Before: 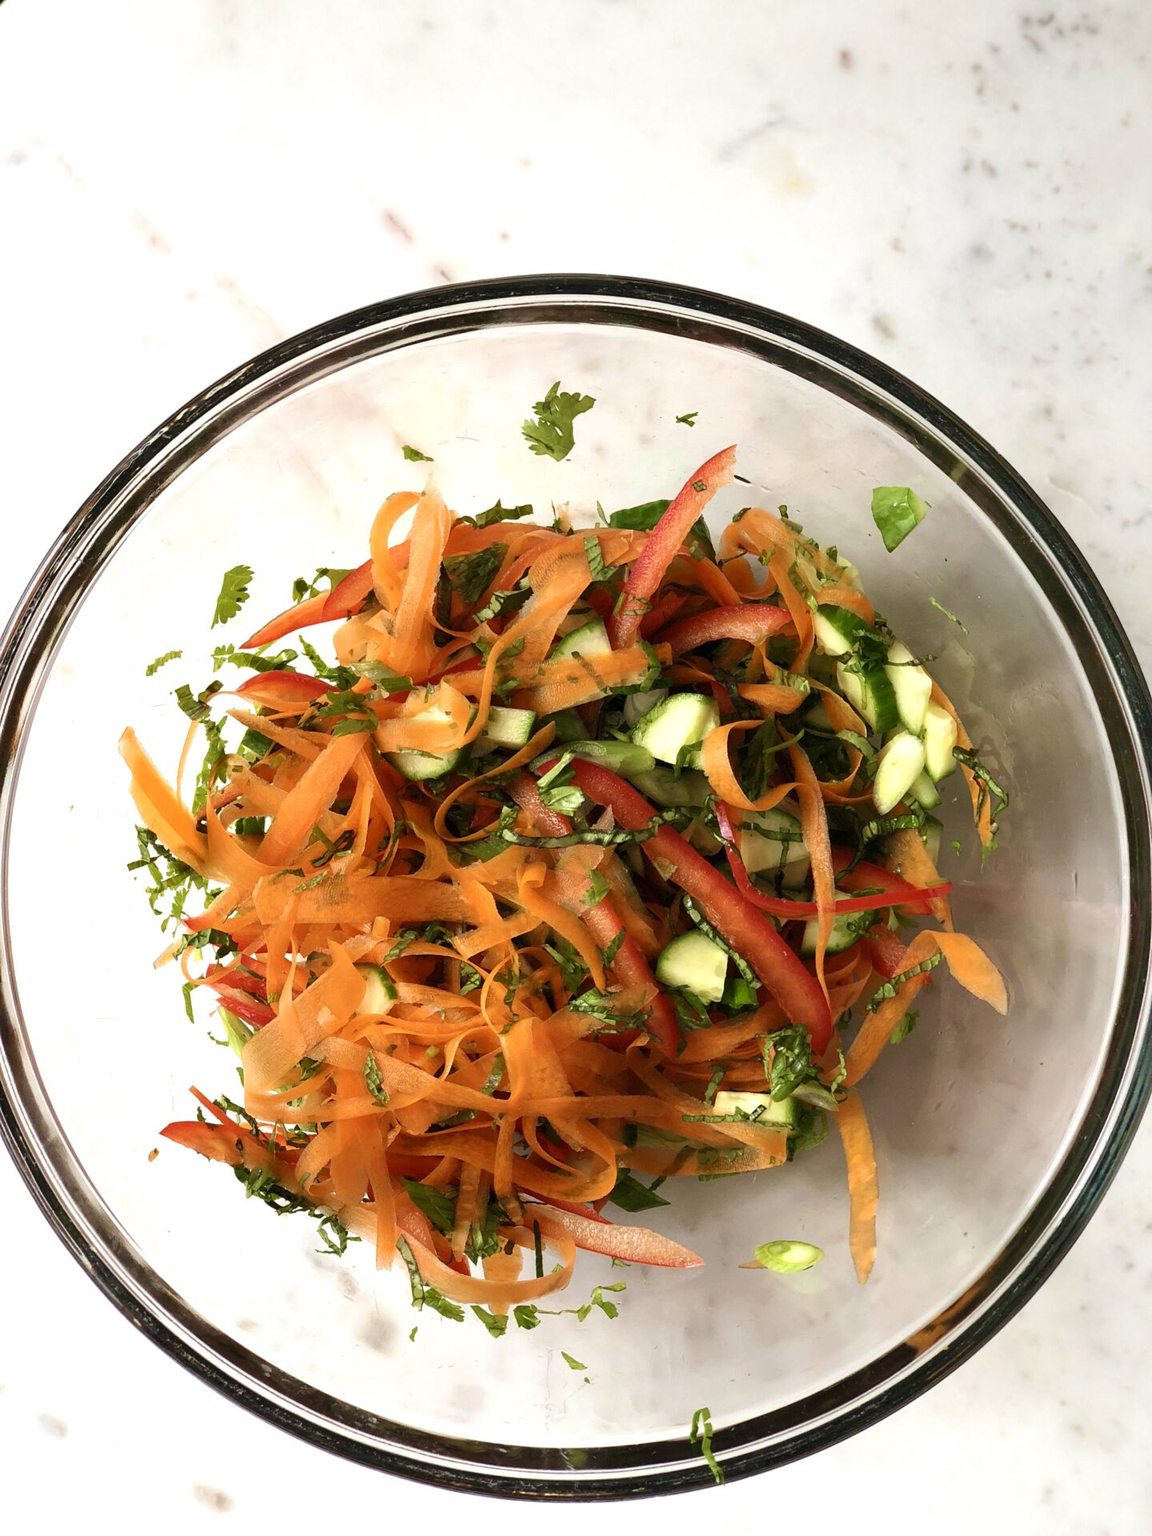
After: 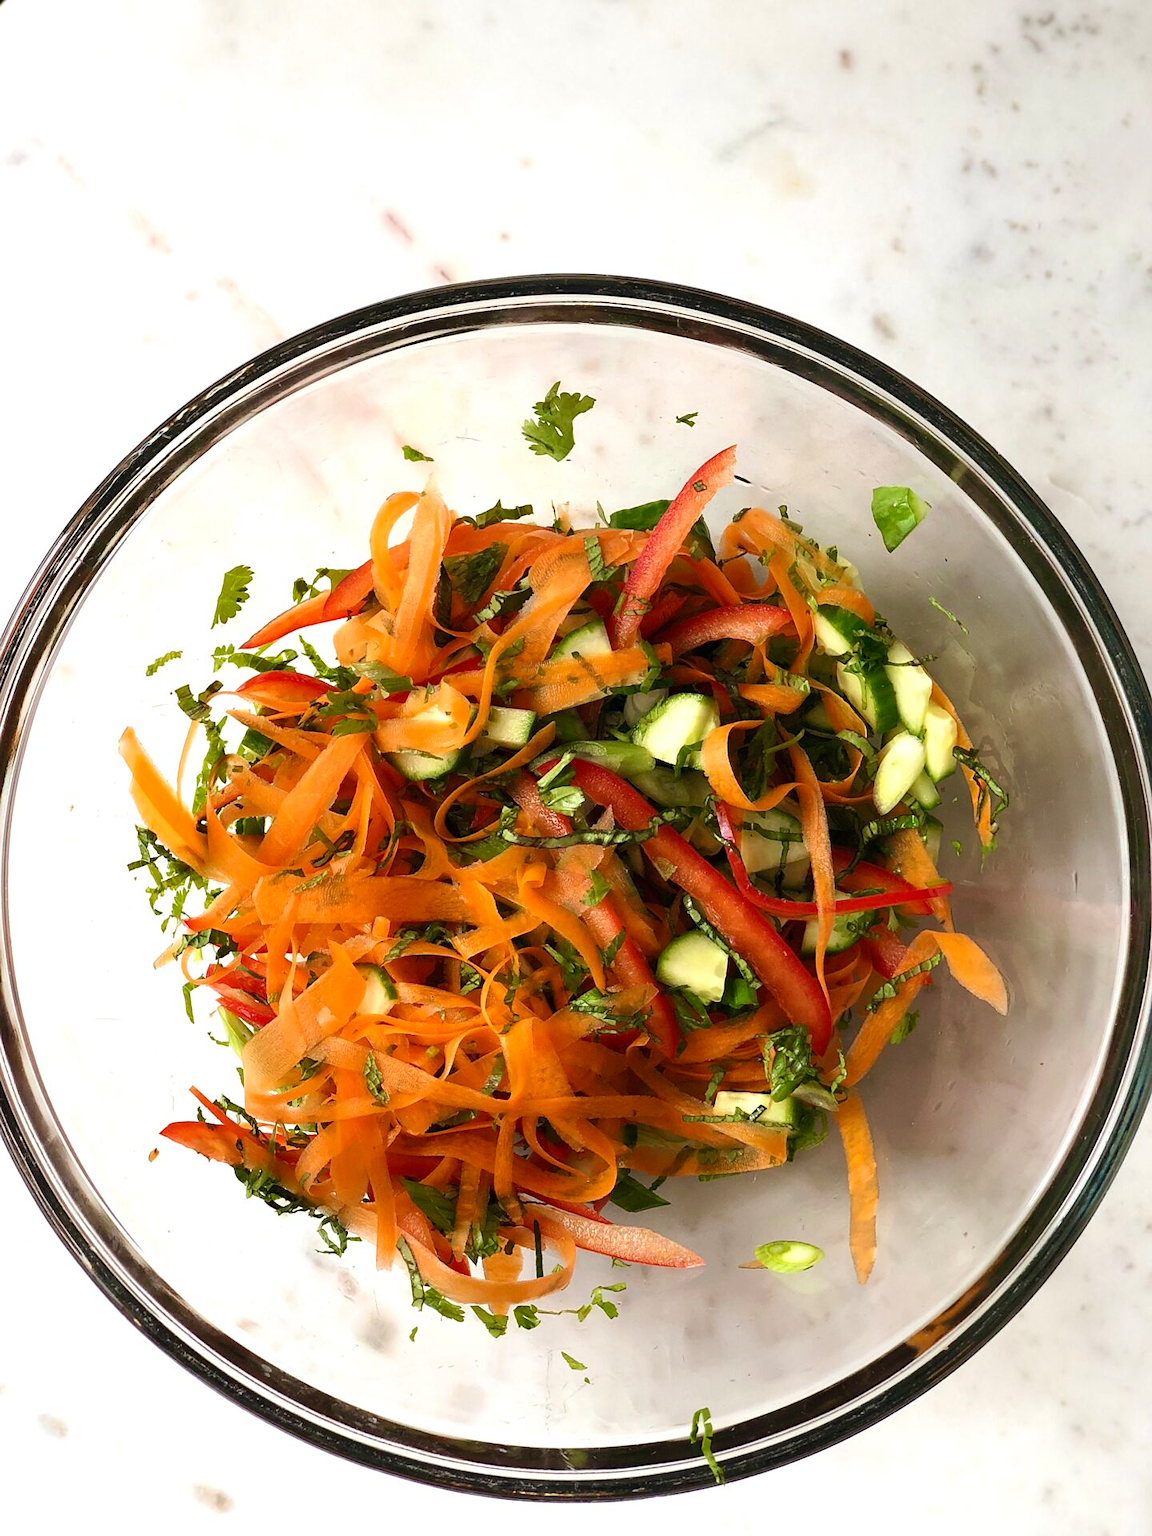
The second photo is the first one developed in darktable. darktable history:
sharpen: radius 1
color balance: mode lift, gamma, gain (sRGB)
